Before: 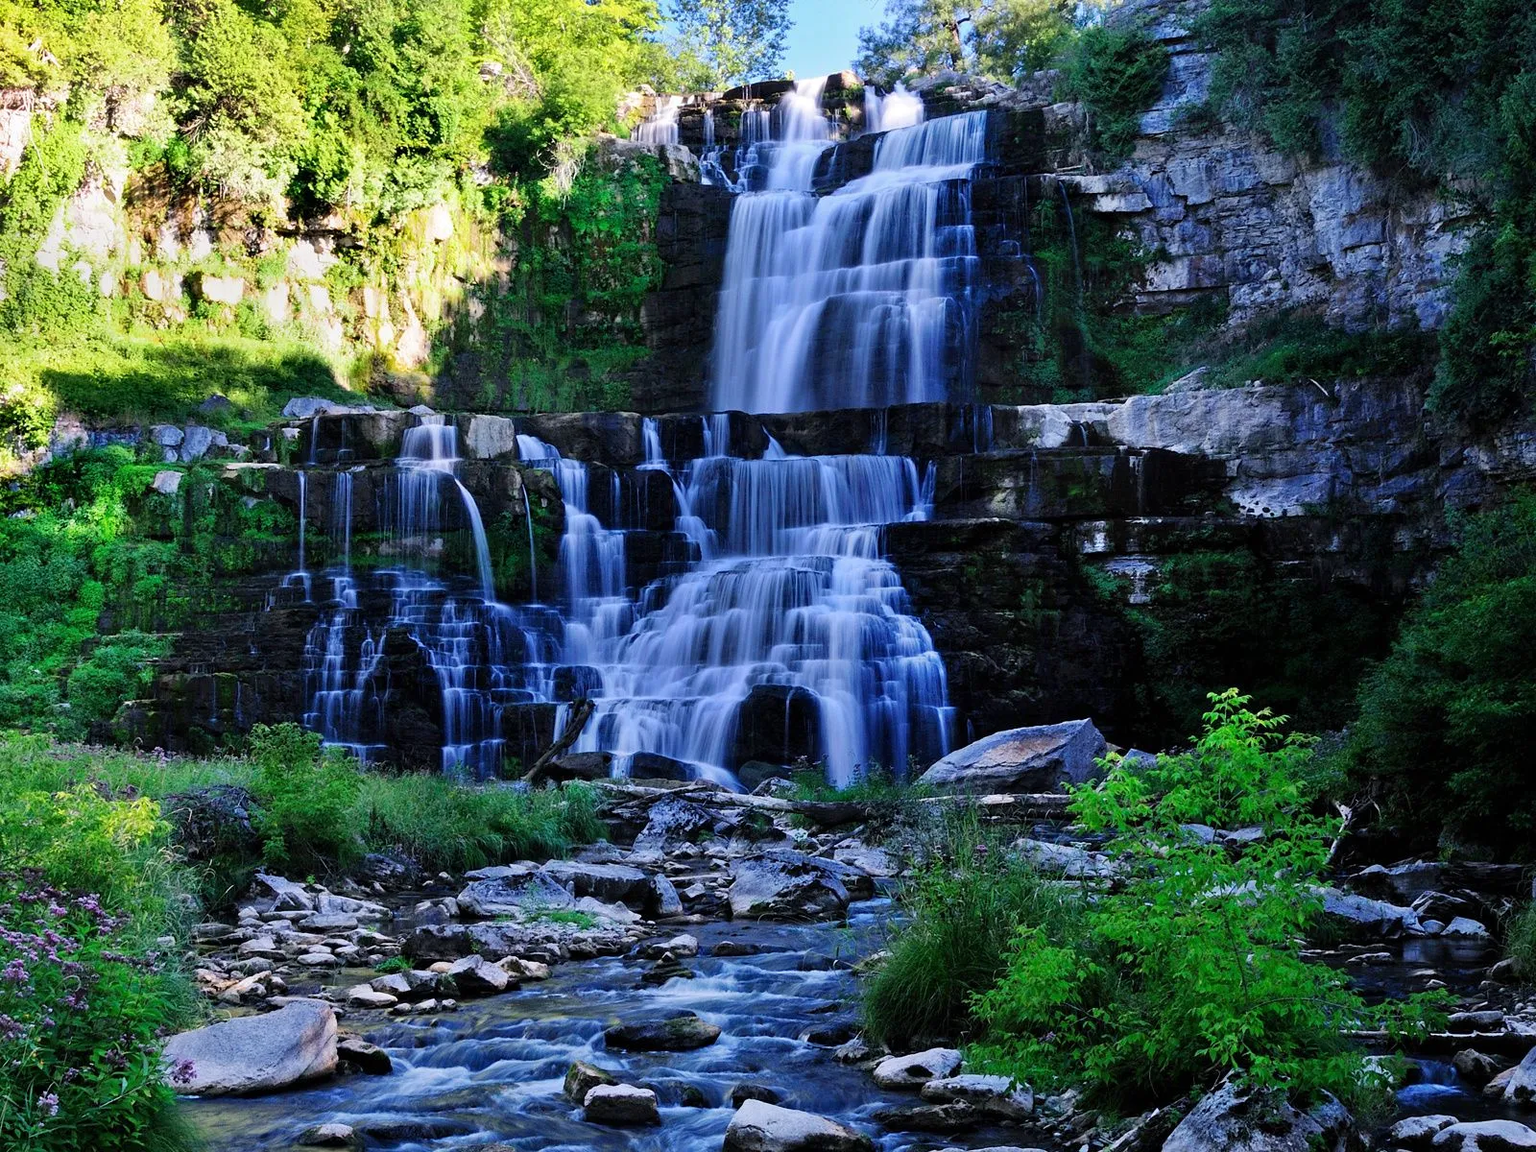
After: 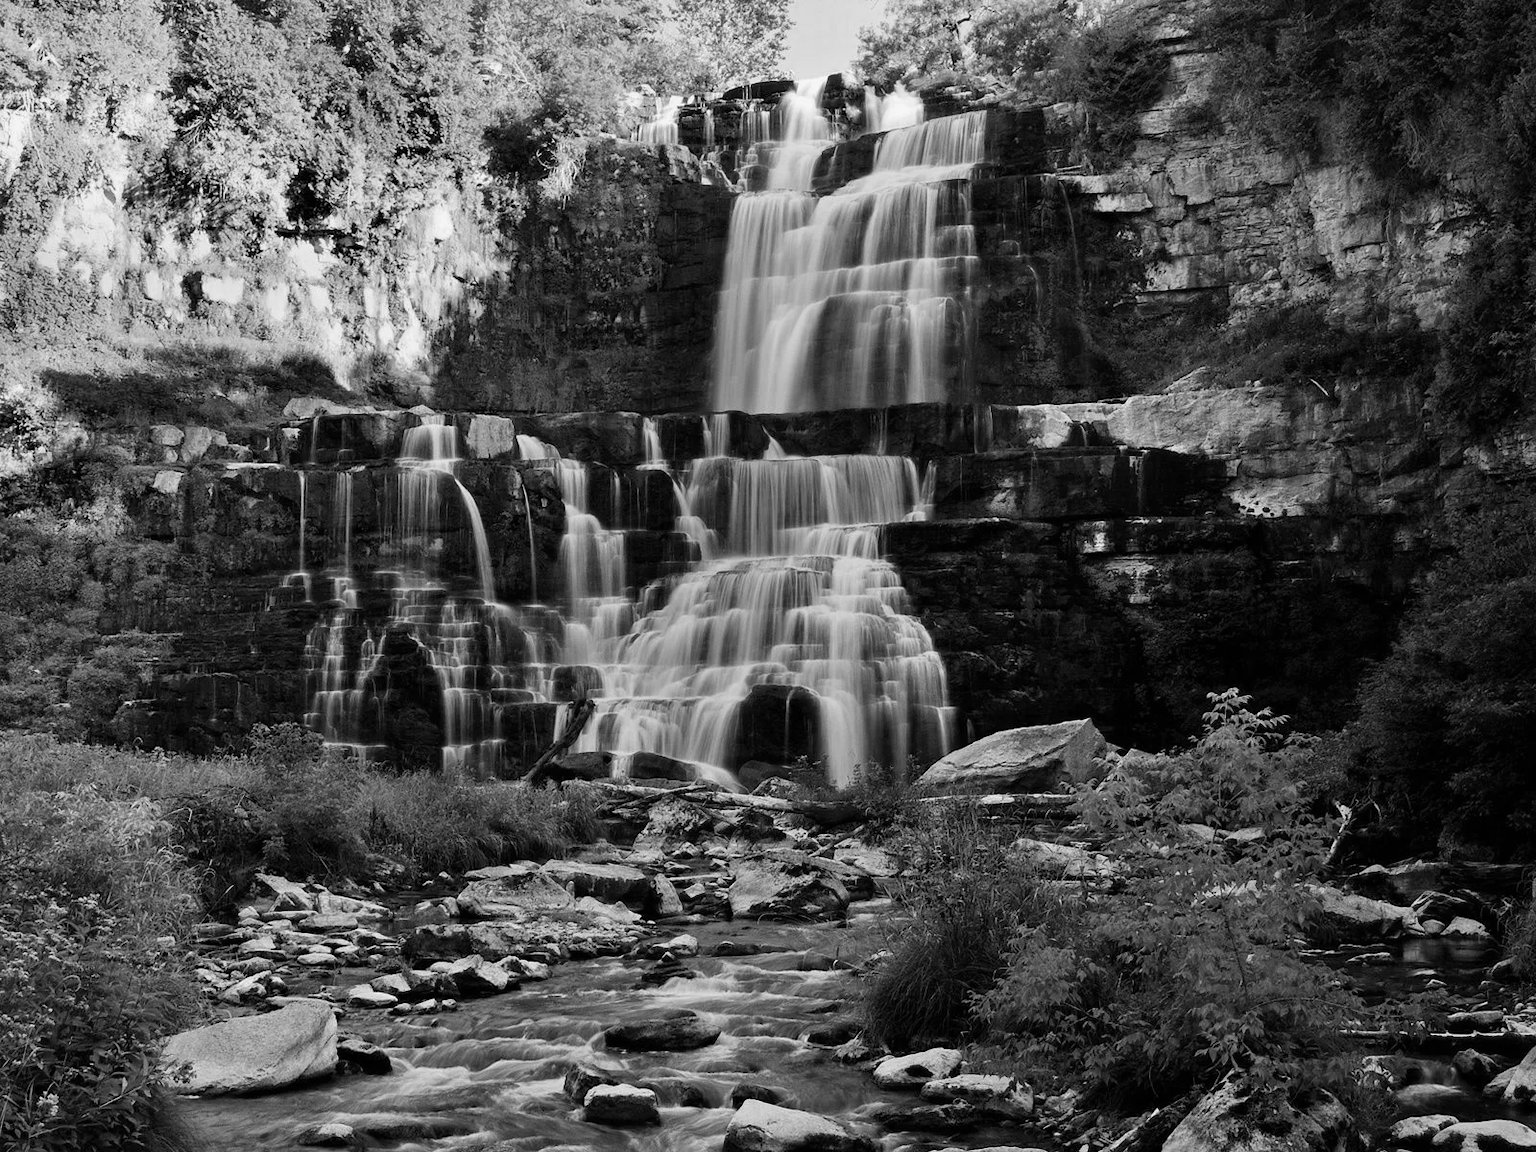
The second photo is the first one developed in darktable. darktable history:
color calibration: output gray [0.25, 0.35, 0.4, 0], illuminant same as pipeline (D50), adaptation XYZ, x 0.347, y 0.358, temperature 5015.85 K
